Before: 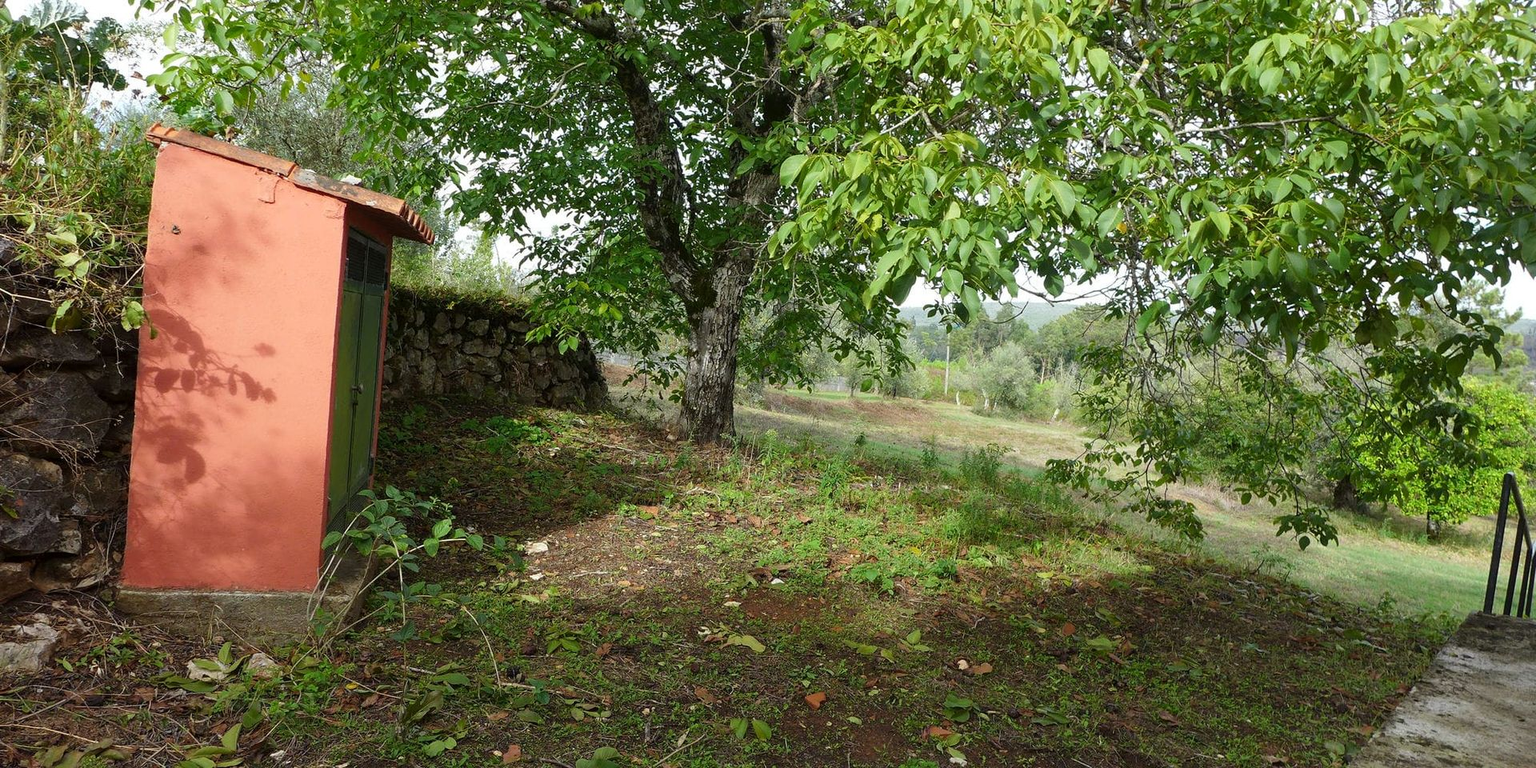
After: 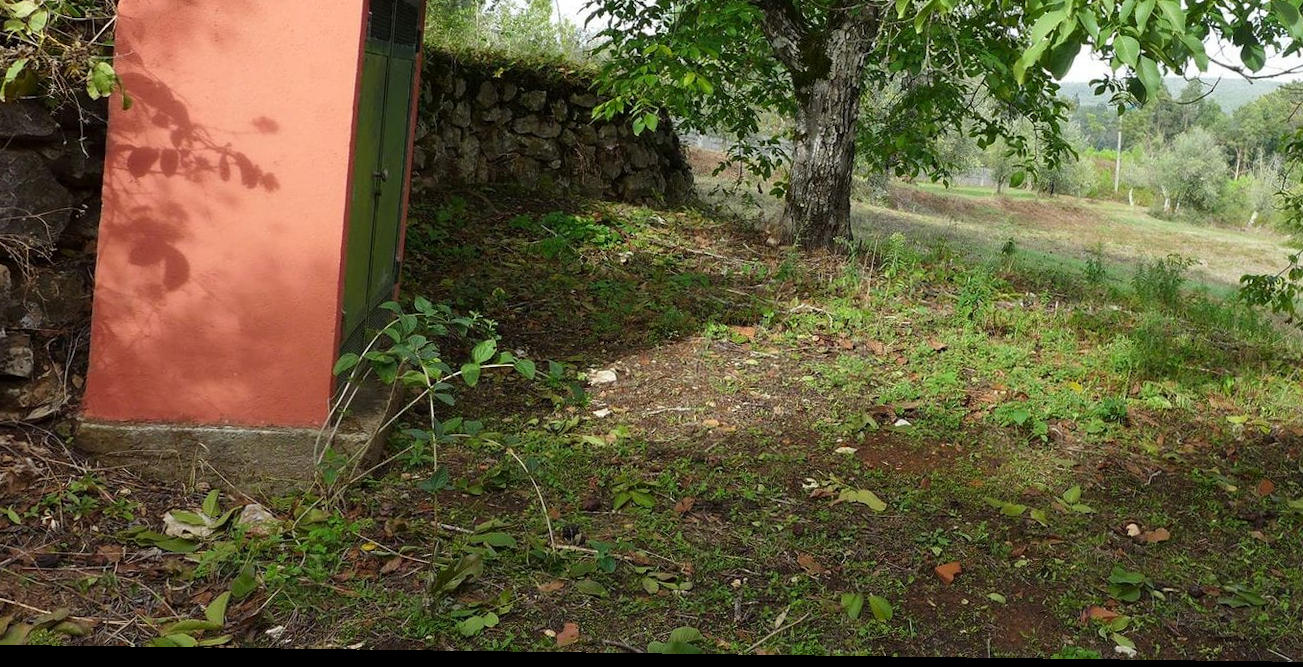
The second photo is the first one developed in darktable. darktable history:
crop and rotate: angle -0.751°, left 3.782%, top 32.223%, right 28.774%
